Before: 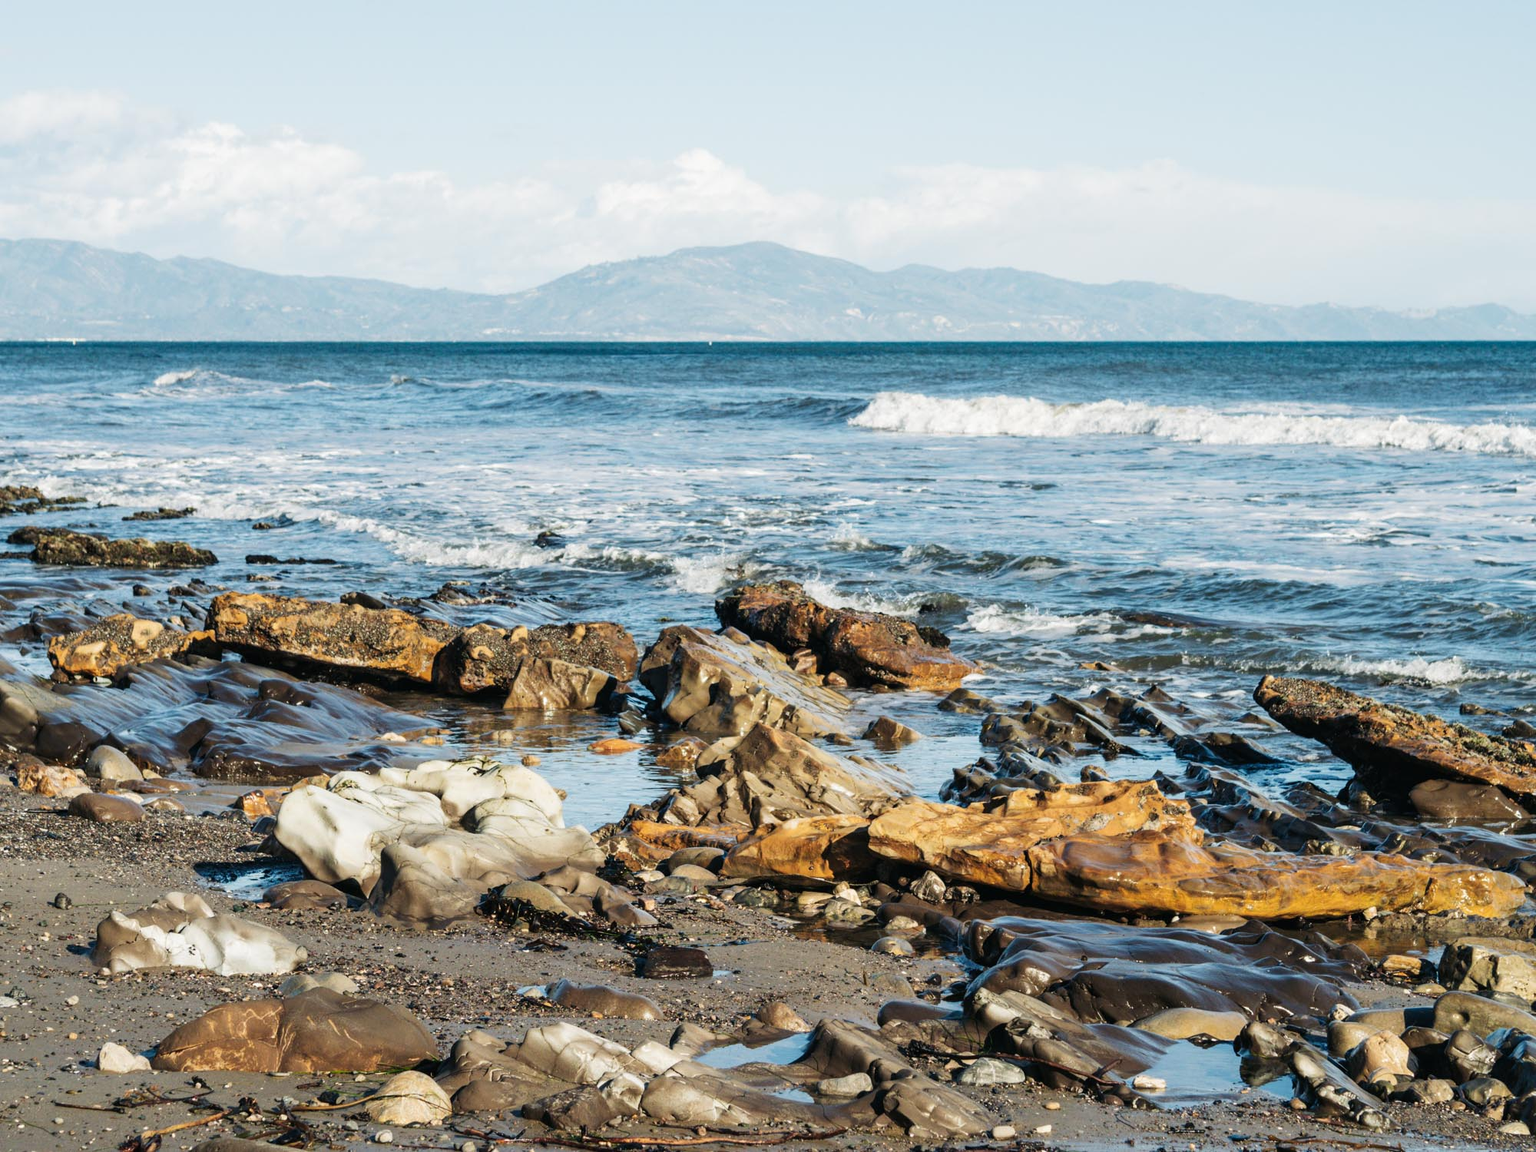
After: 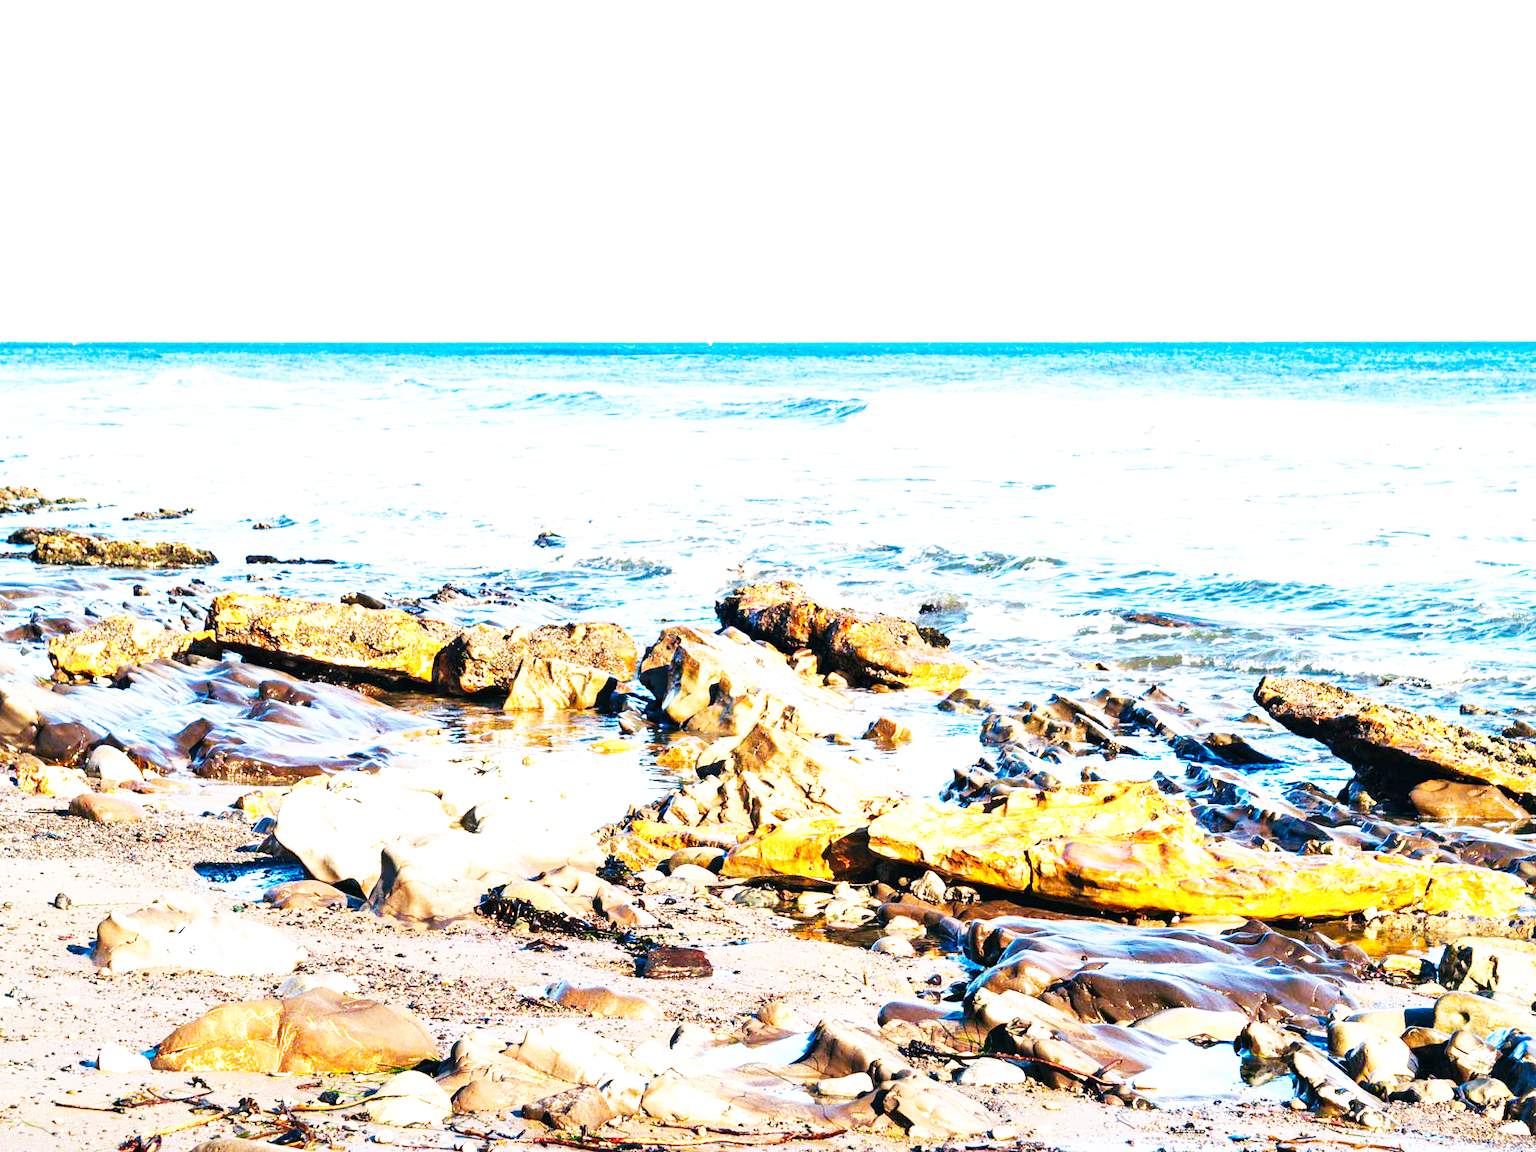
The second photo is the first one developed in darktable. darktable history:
base curve: curves: ch0 [(0, 0) (0.007, 0.004) (0.027, 0.03) (0.046, 0.07) (0.207, 0.54) (0.442, 0.872) (0.673, 0.972) (1, 1)], preserve colors none
exposure: black level correction 0, exposure 1.2 EV, compensate highlight preservation false
color balance rgb: perceptual saturation grading › global saturation 20%, perceptual saturation grading › highlights 2.68%, perceptual saturation grading › shadows 50%
white balance: red 1.05, blue 1.072
